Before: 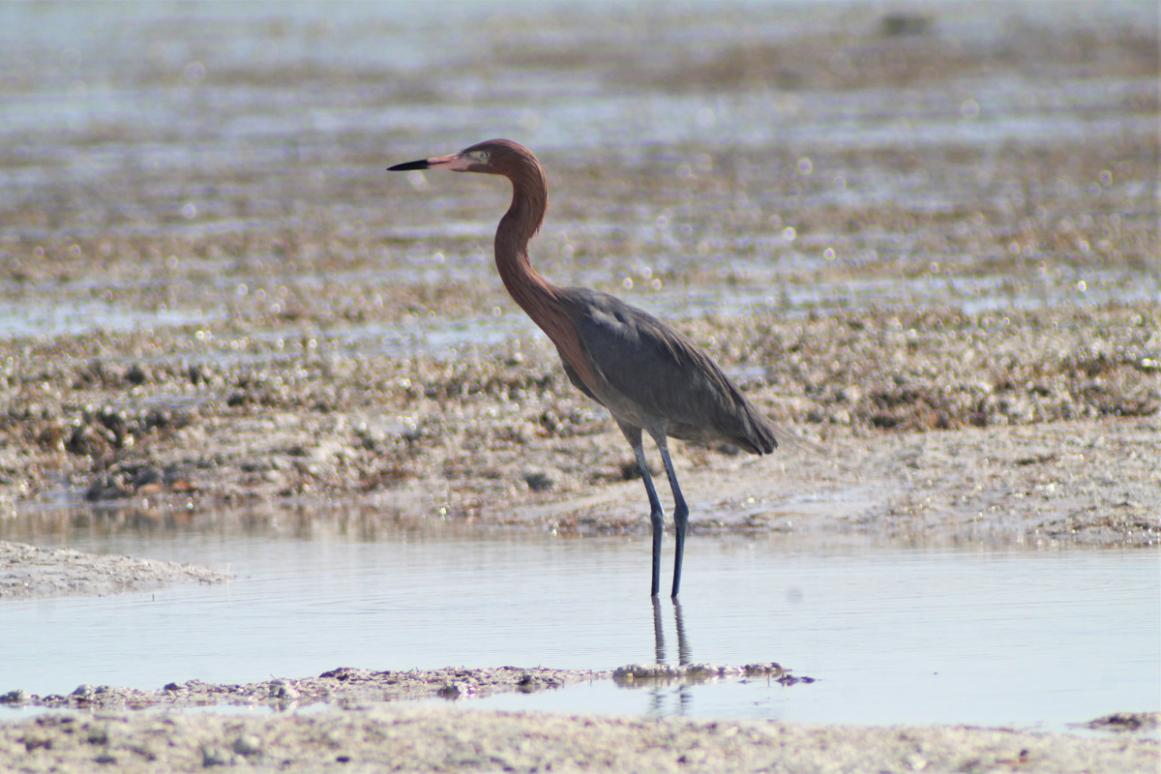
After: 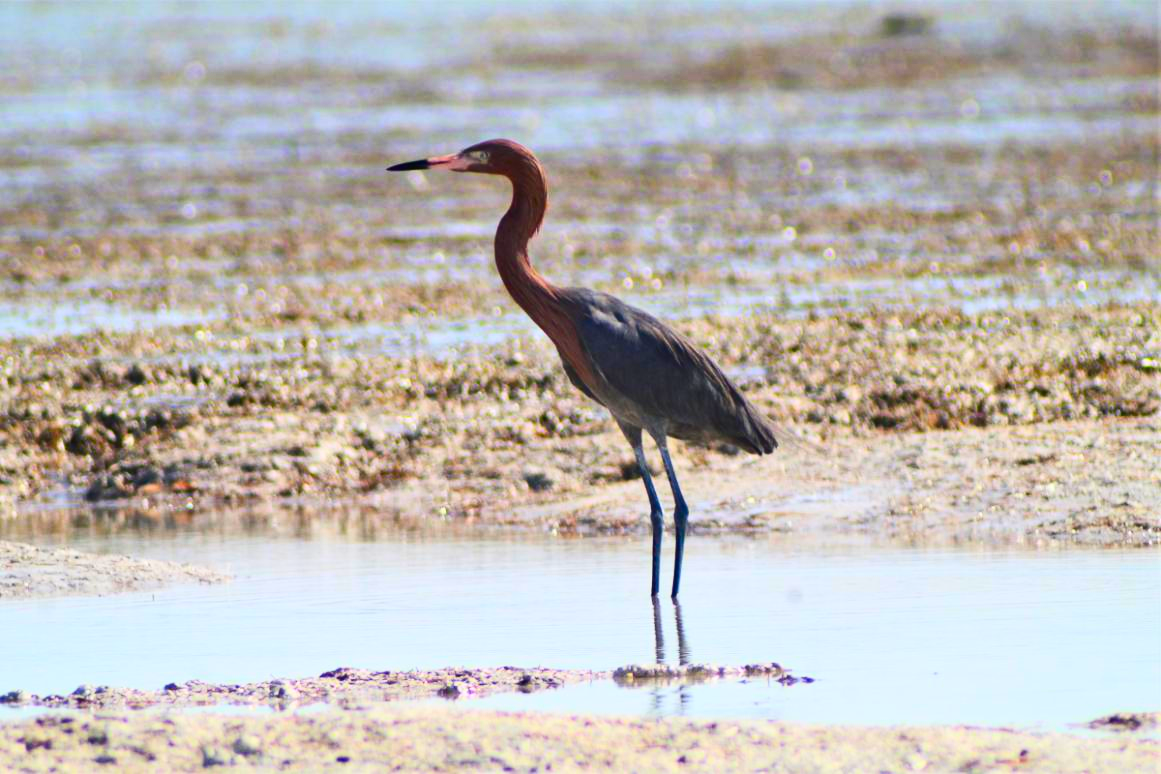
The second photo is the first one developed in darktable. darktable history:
contrast brightness saturation: contrast 0.268, brightness 0.02, saturation 0.857
